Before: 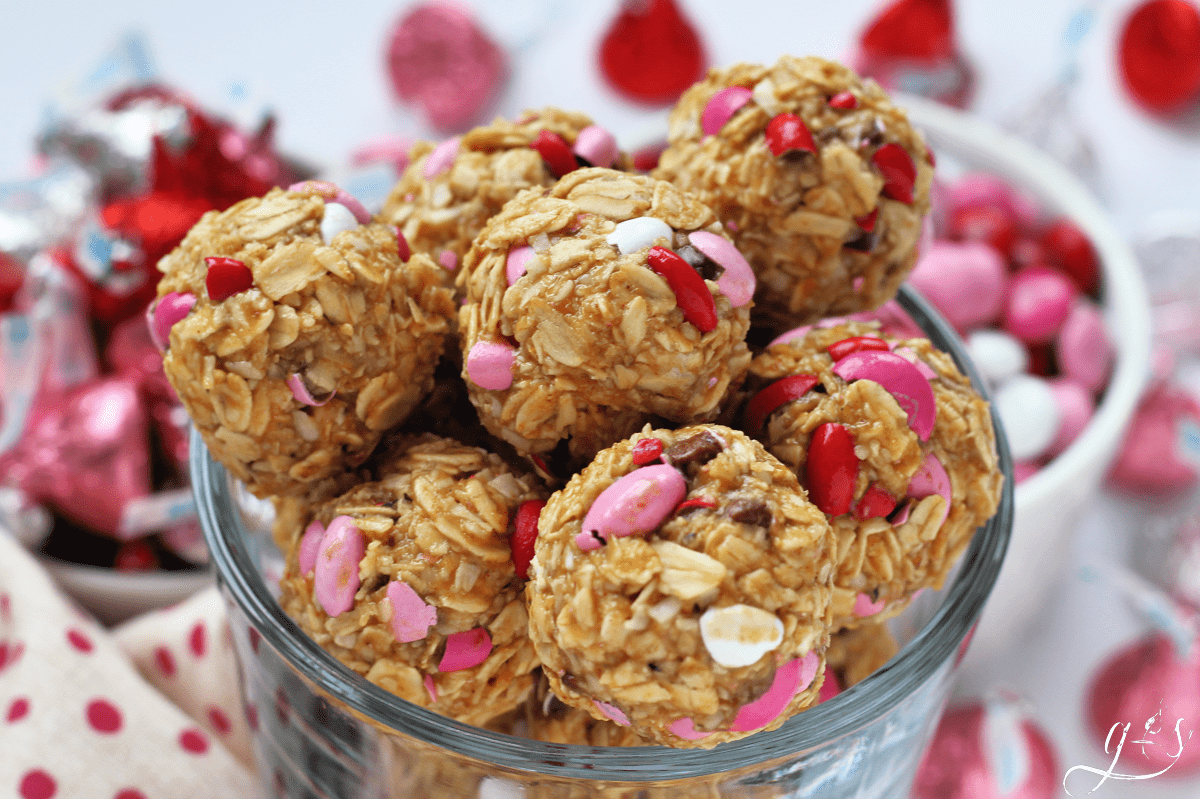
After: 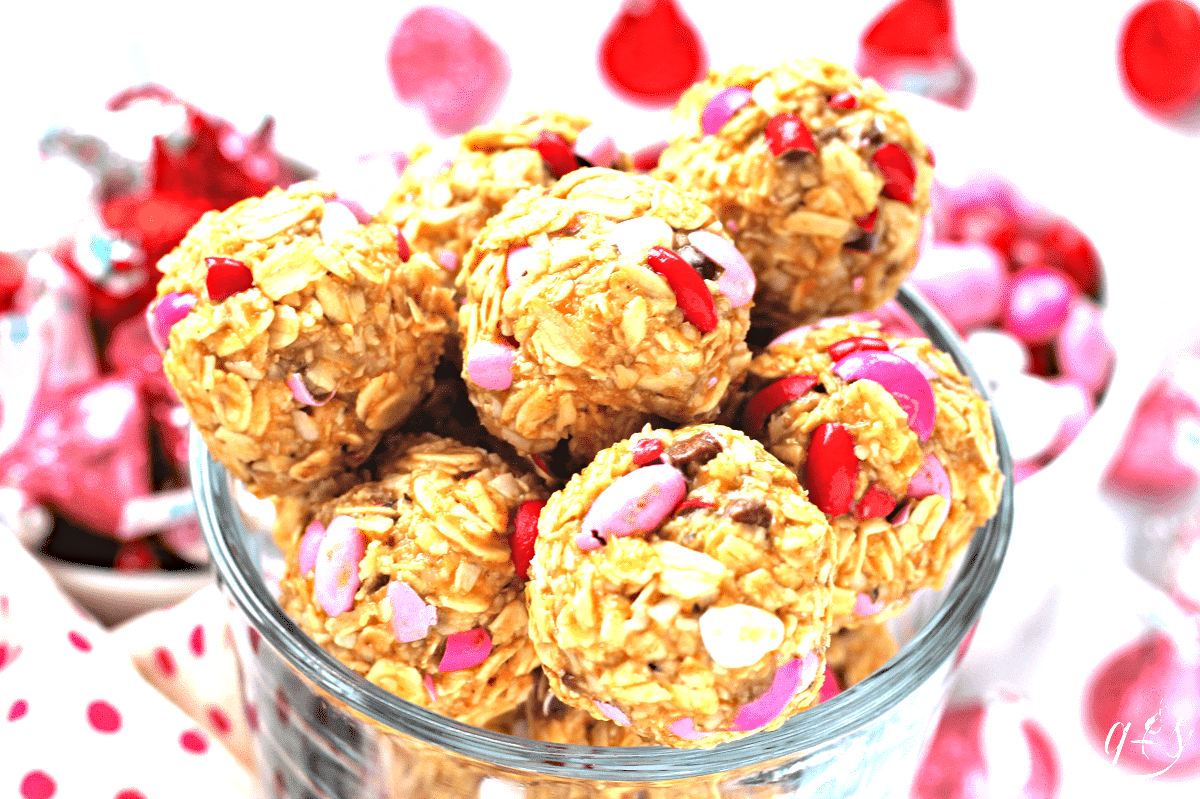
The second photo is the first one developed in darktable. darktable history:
haze removal: compatibility mode true, adaptive false
exposure: black level correction 0, exposure 1.487 EV, compensate highlight preservation false
